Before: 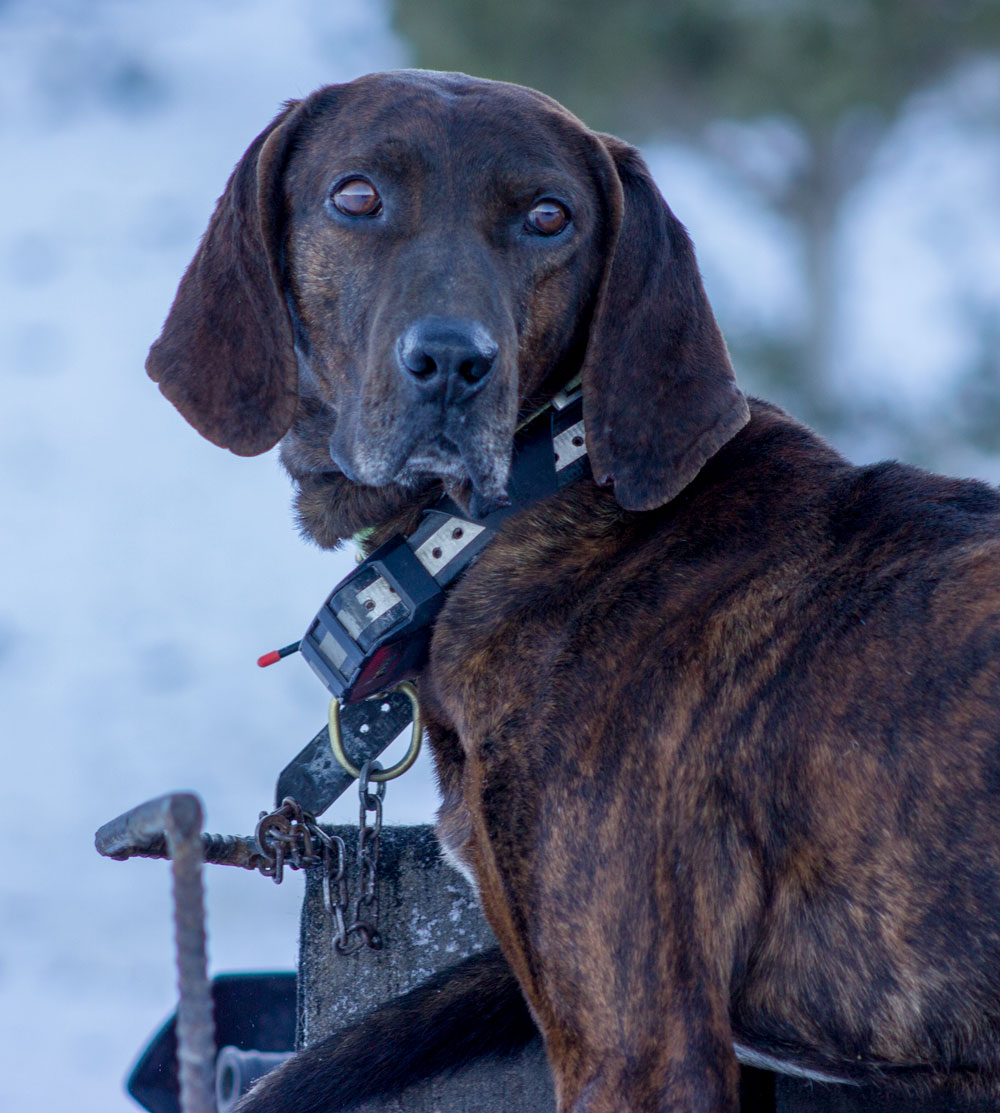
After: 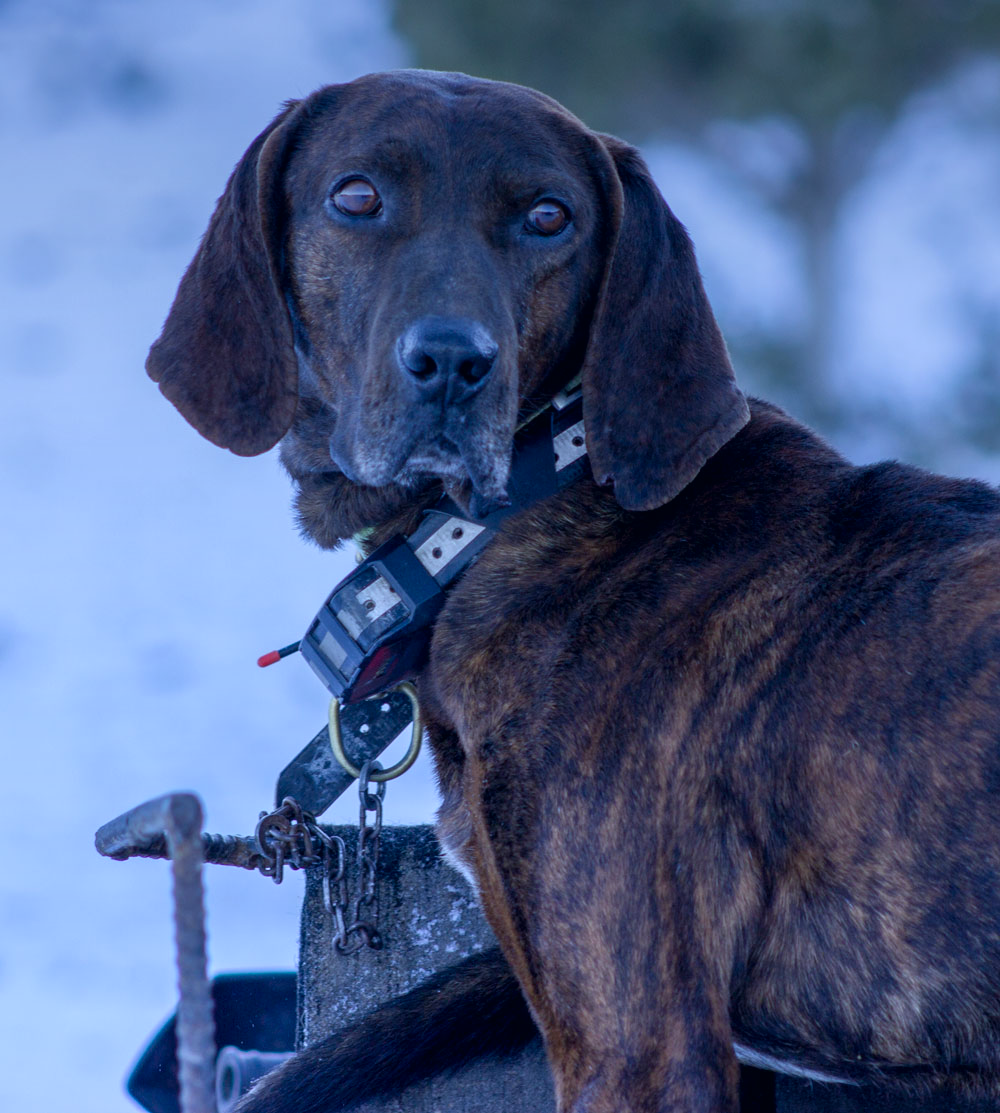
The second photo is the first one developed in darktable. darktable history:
white balance: red 0.948, green 1.02, blue 1.176
color correction: highlights a* 0.207, highlights b* 2.7, shadows a* -0.874, shadows b* -4.78
graduated density: on, module defaults
